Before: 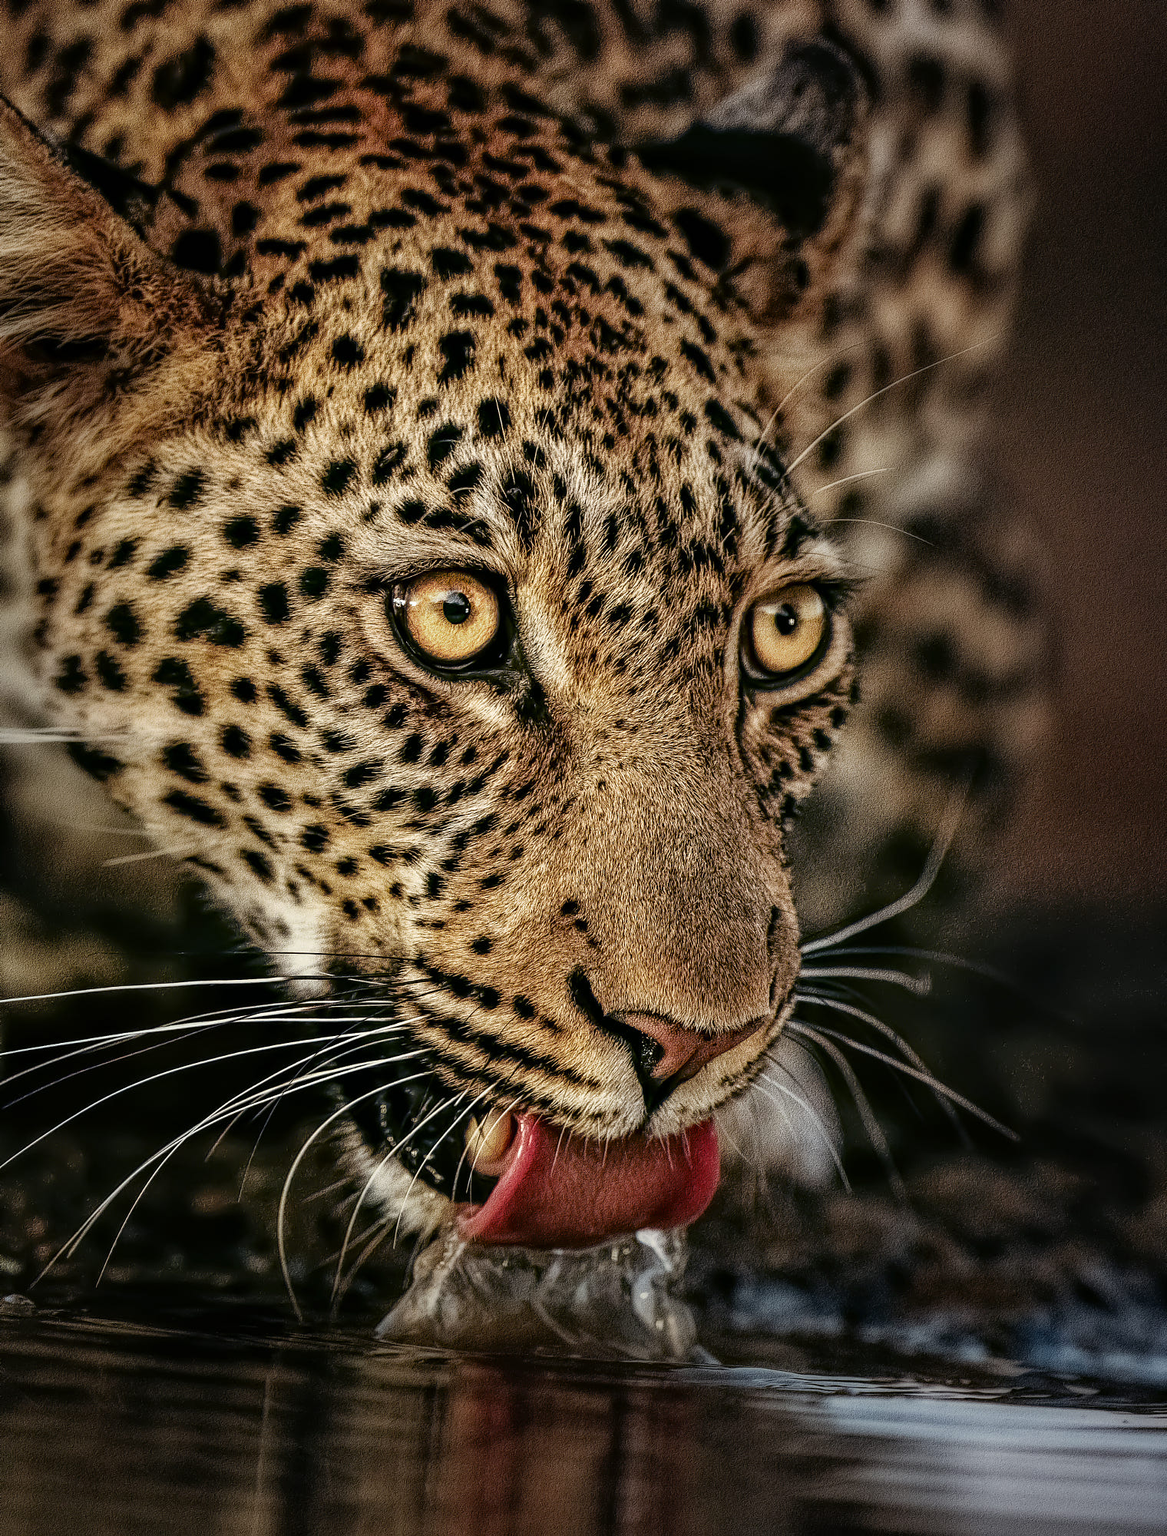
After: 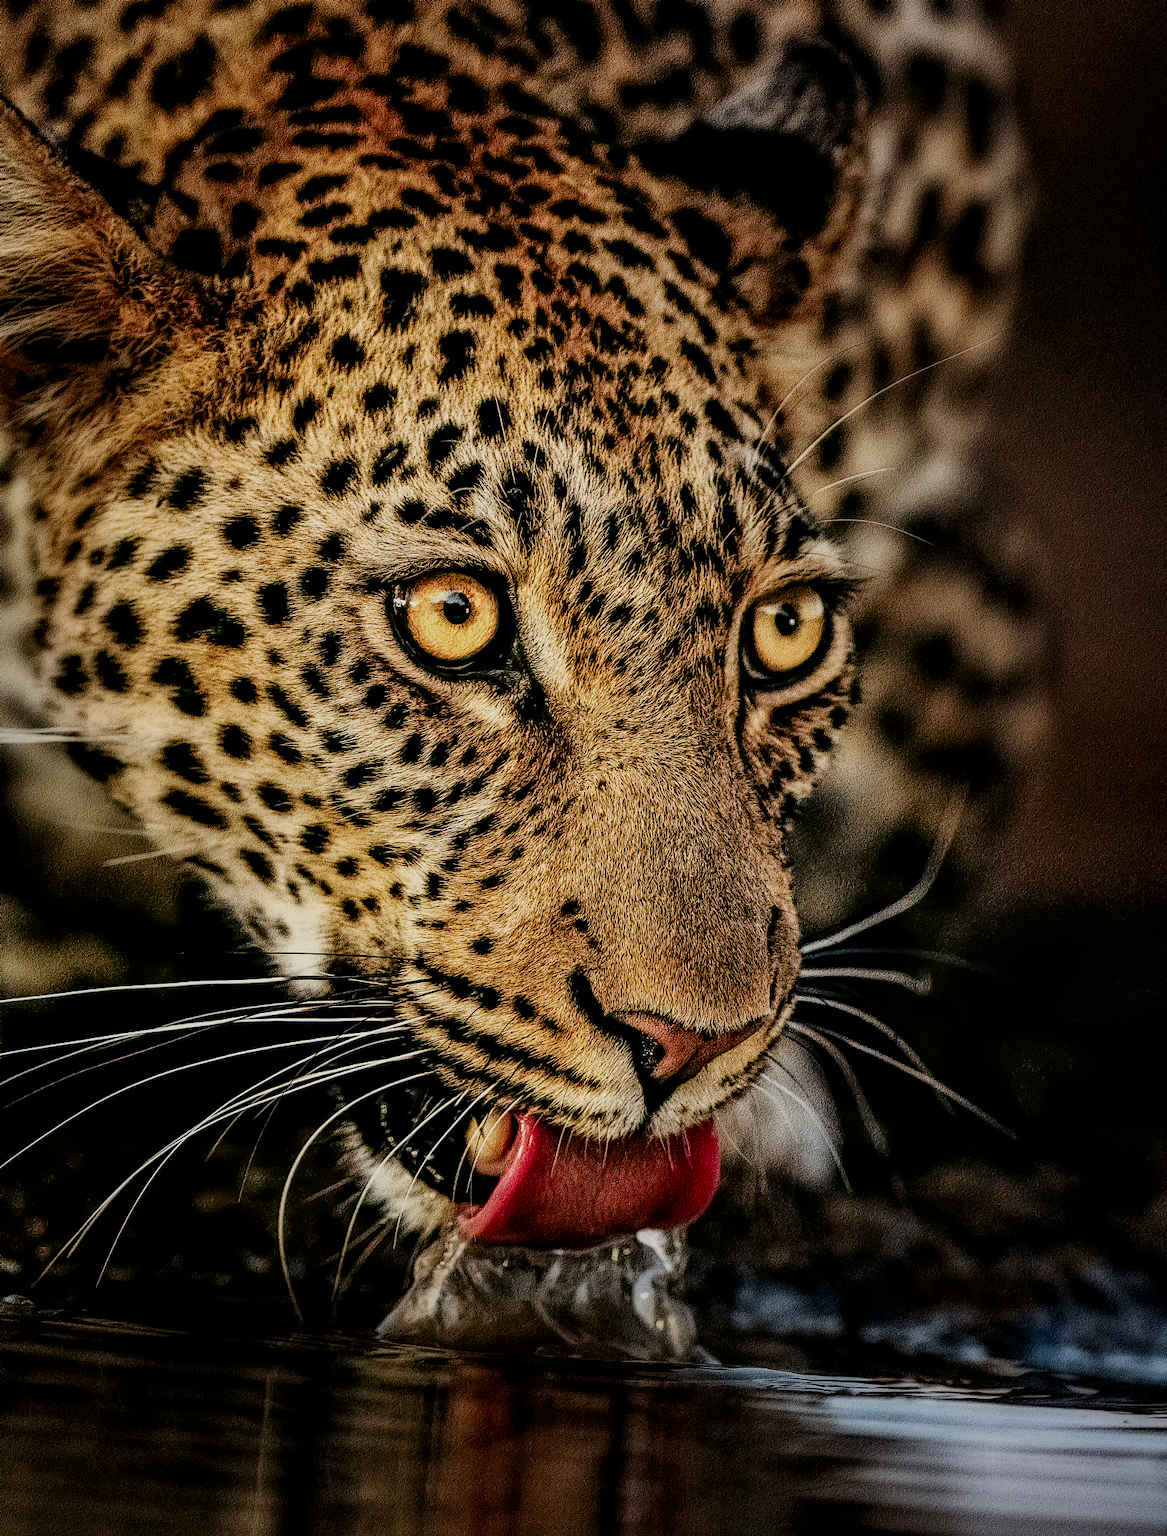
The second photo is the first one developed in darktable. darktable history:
contrast brightness saturation: contrast 0.18, saturation 0.3
filmic rgb: black relative exposure -7.15 EV, white relative exposure 5.36 EV, hardness 3.02, color science v6 (2022)
